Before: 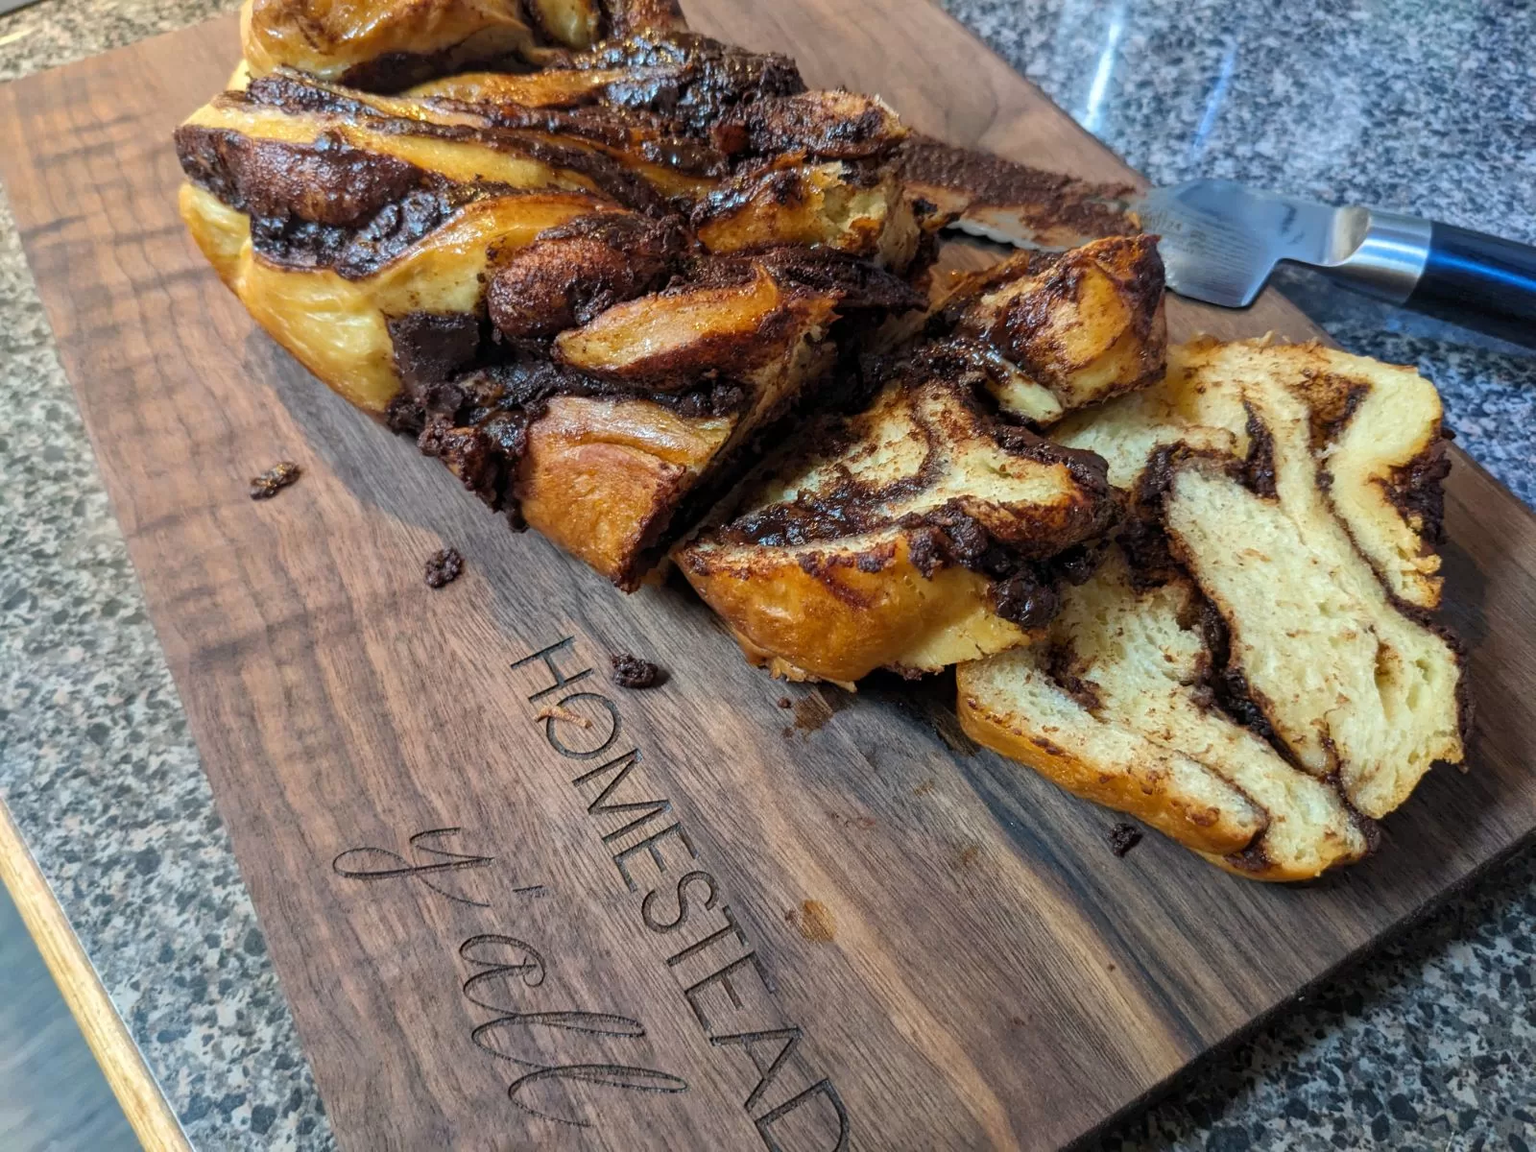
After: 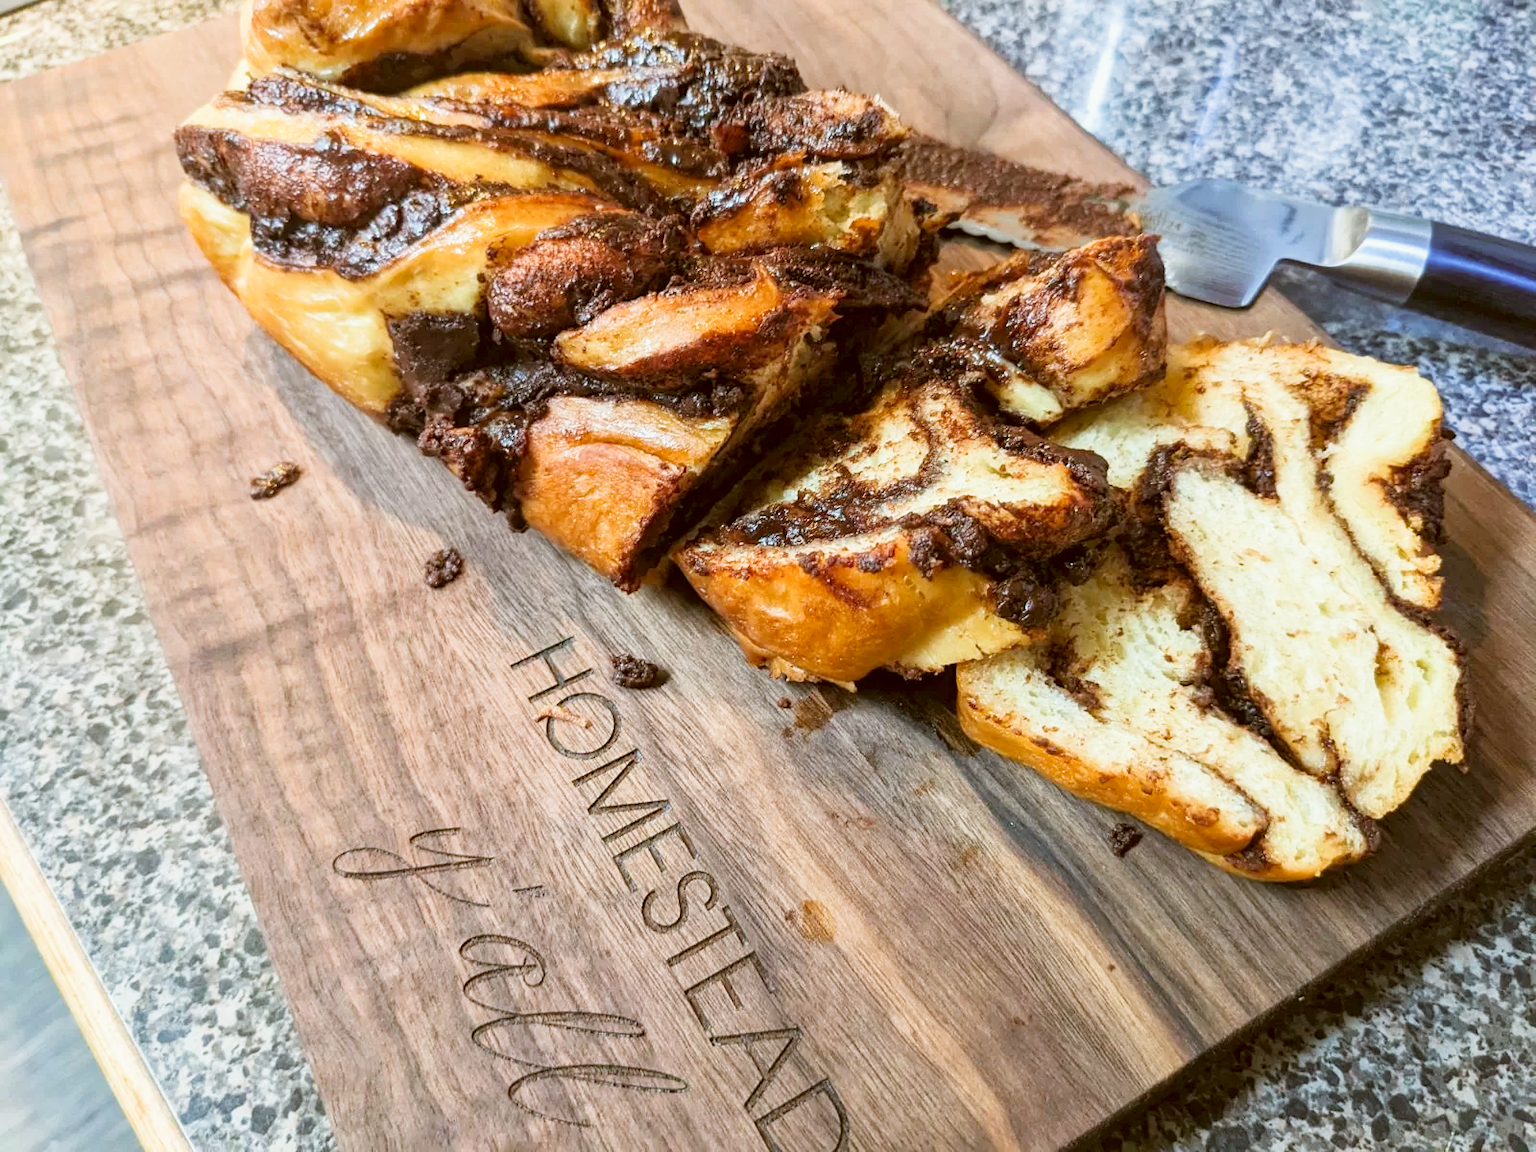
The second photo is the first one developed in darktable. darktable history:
exposure: black level correction 0, exposure 1.015 EV, compensate exposure bias true, compensate highlight preservation false
color correction: highlights a* -0.482, highlights b* 0.161, shadows a* 4.66, shadows b* 20.72
sigmoid: contrast 1.22, skew 0.65
